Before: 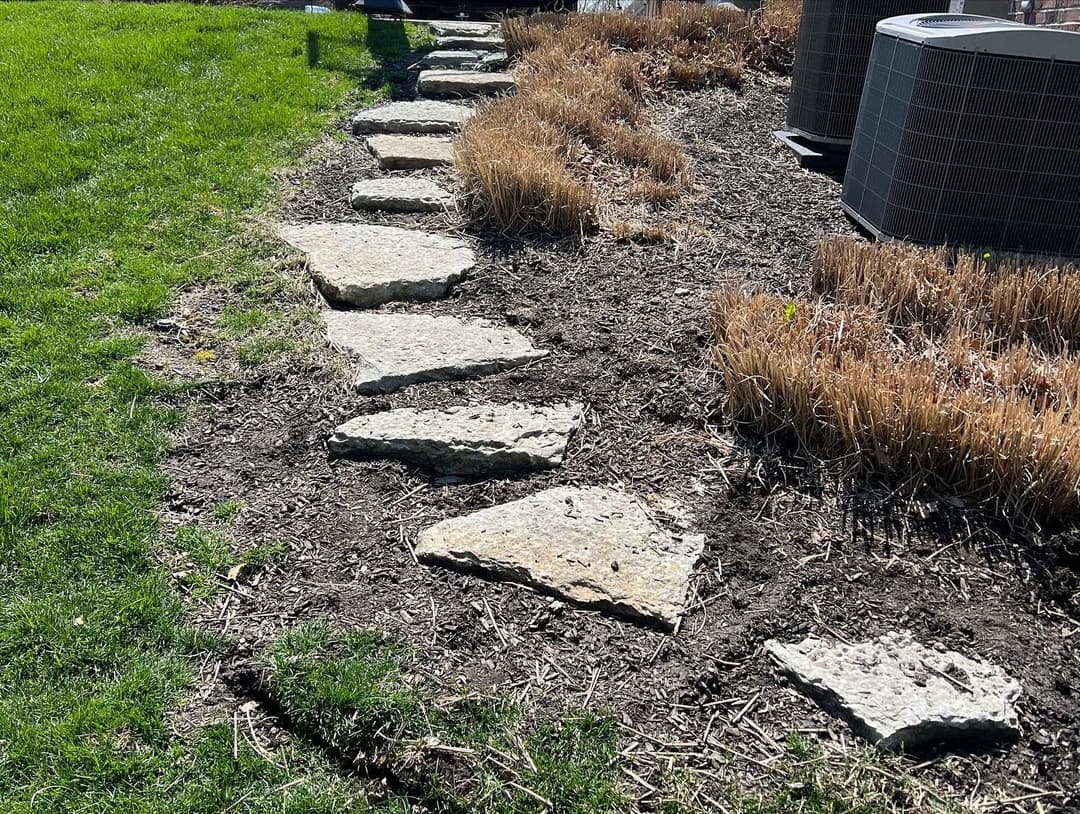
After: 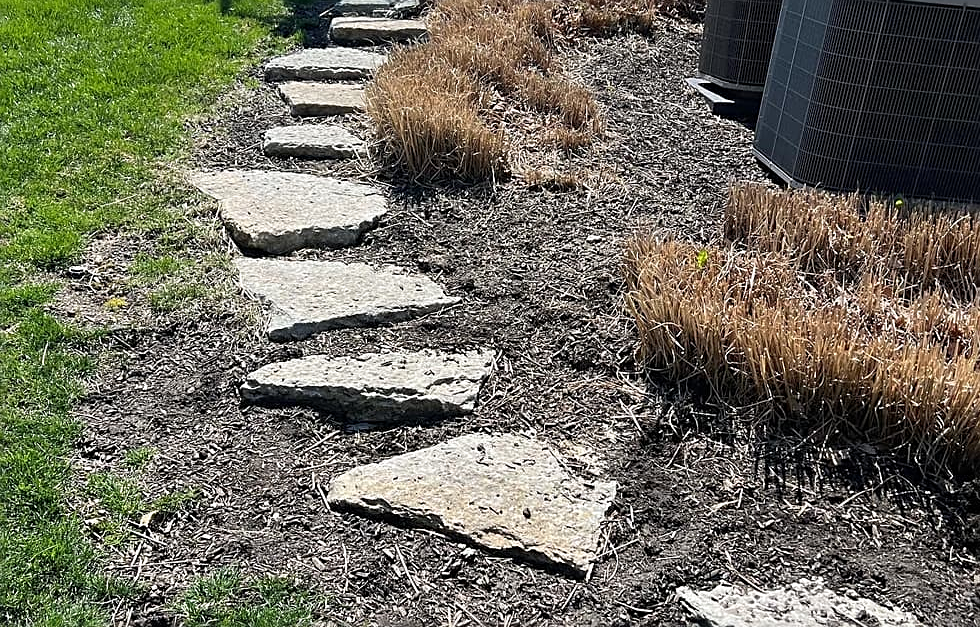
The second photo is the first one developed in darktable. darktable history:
crop: left 8.155%, top 6.611%, bottom 15.385%
tone equalizer: on, module defaults
sharpen: on, module defaults
